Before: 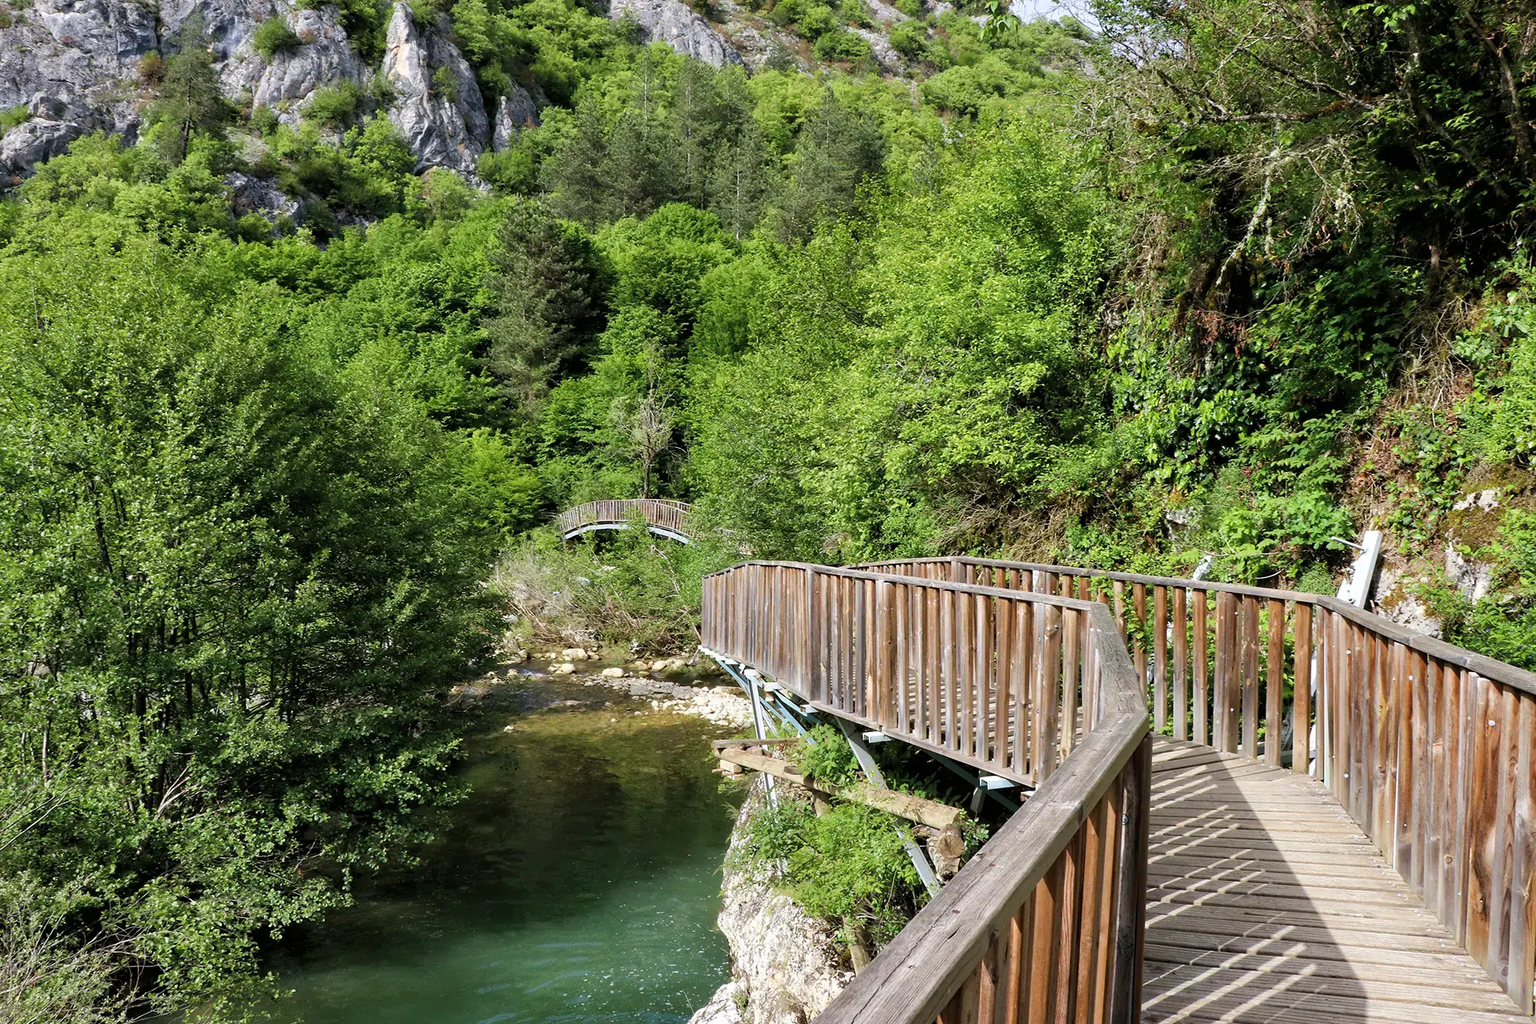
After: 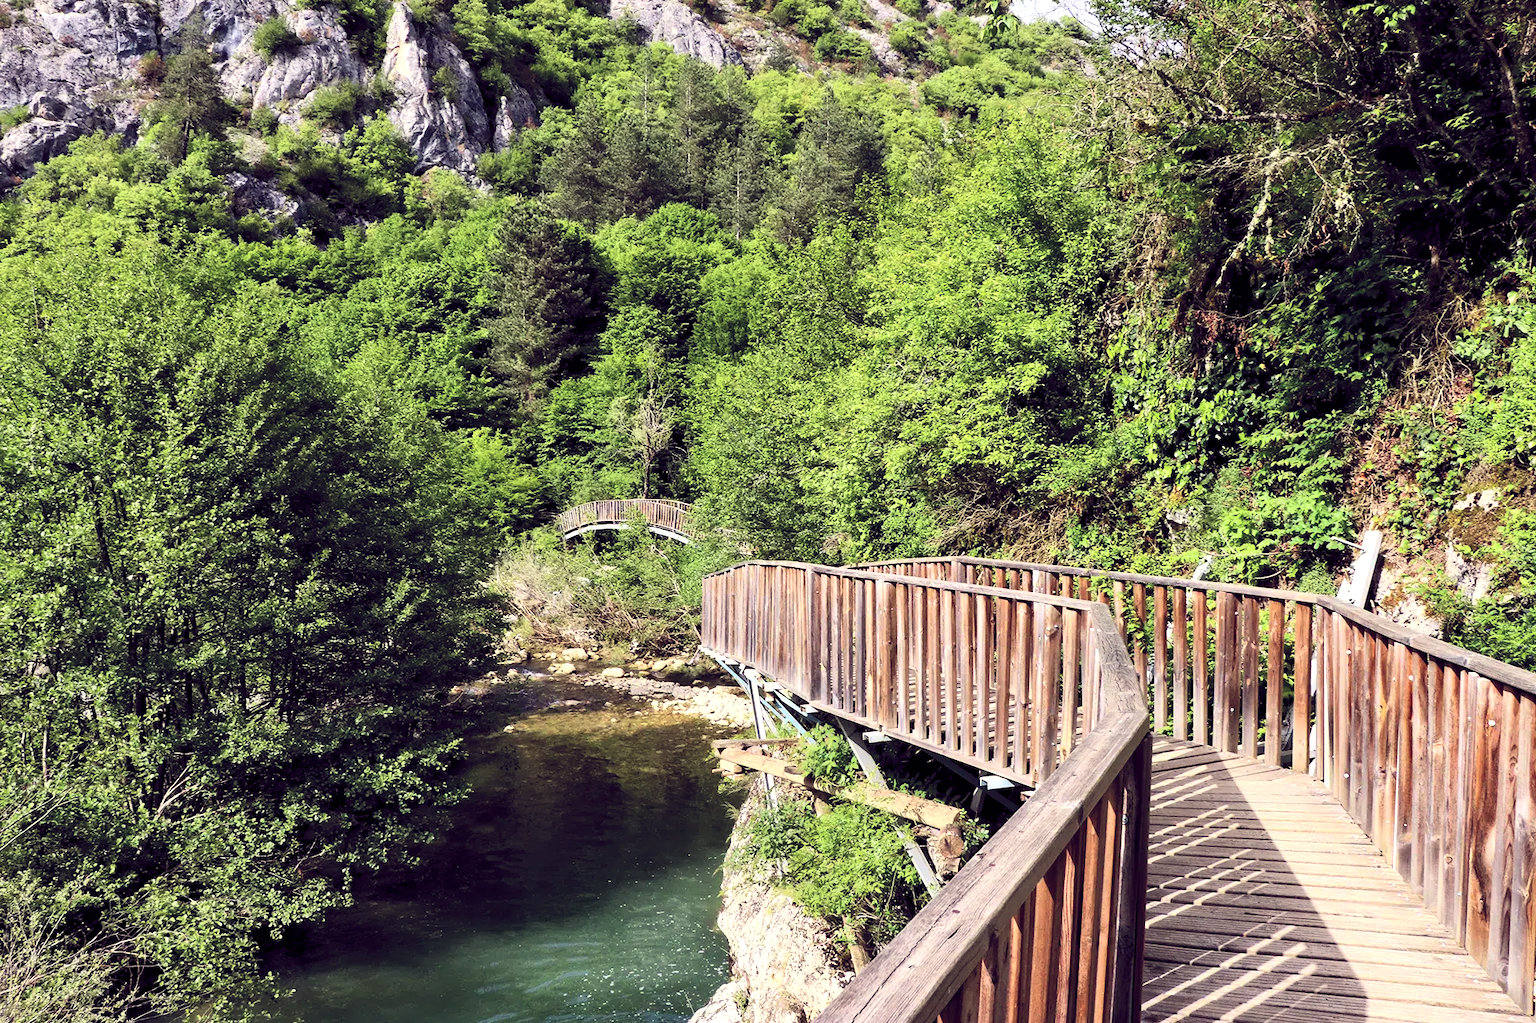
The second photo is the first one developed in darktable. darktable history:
color balance: lift [1.001, 0.997, 0.99, 1.01], gamma [1.007, 1, 0.975, 1.025], gain [1, 1.065, 1.052, 0.935], contrast 13.25%
levels: mode automatic, black 0.023%, white 99.97%, levels [0.062, 0.494, 0.925]
contrast brightness saturation: contrast 0.24, brightness 0.09
